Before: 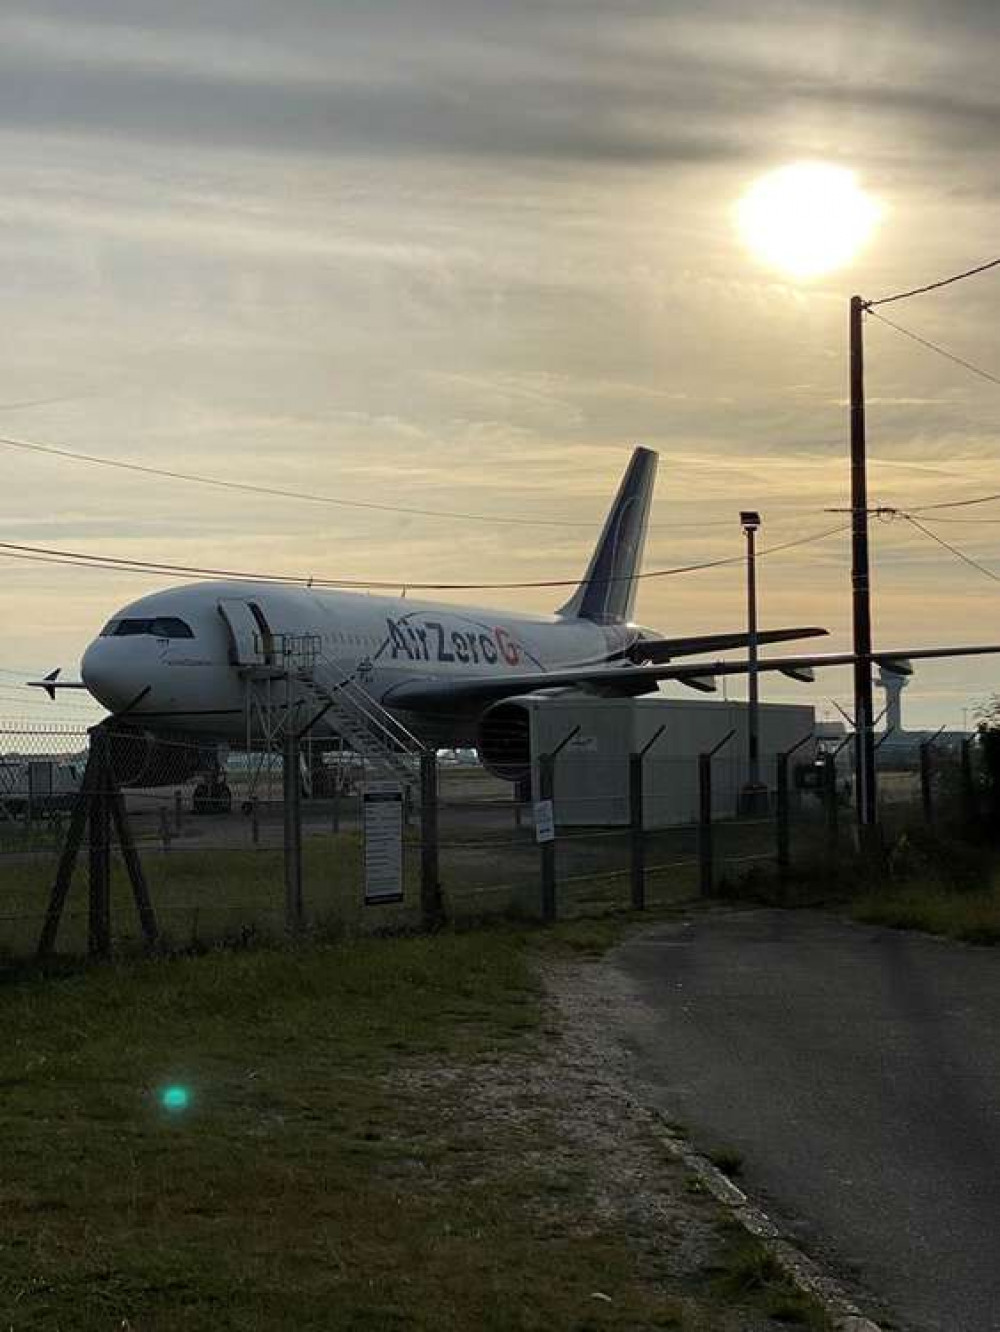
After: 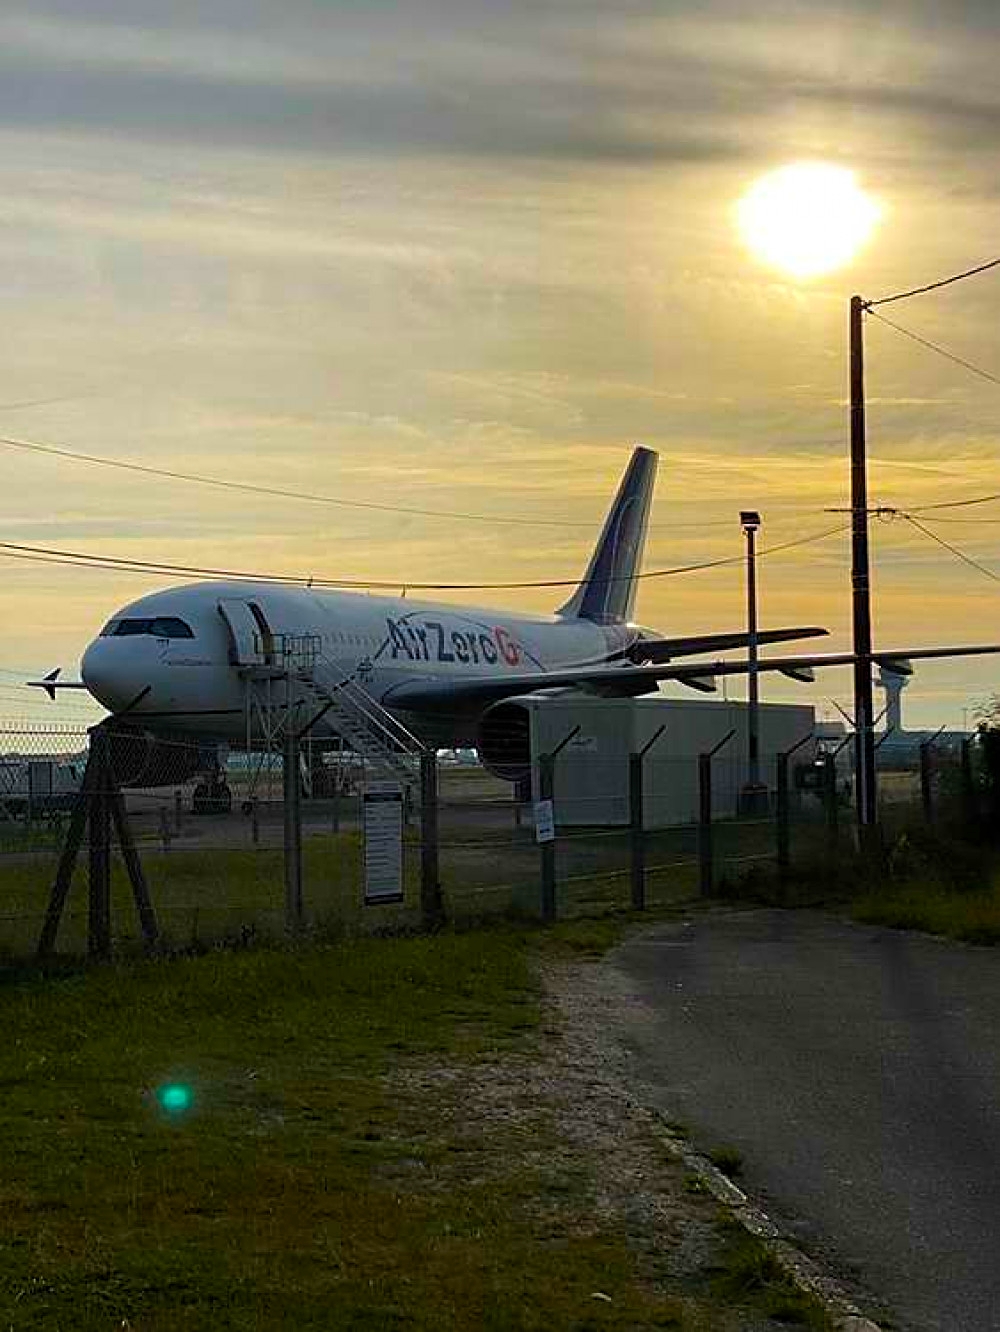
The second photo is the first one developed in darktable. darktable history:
sharpen: on, module defaults
color balance rgb: power › hue 171.66°, perceptual saturation grading › global saturation 30.669%, global vibrance 45.026%
